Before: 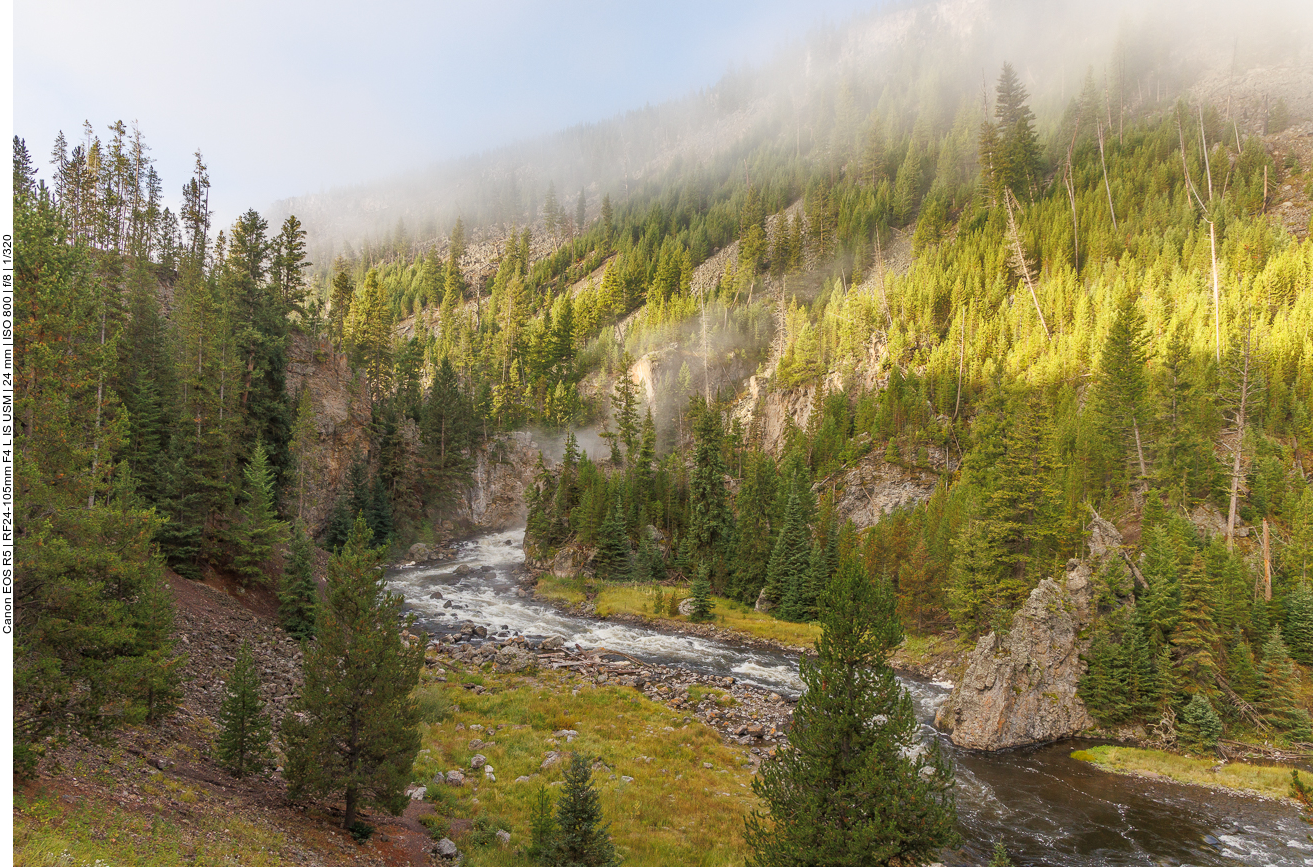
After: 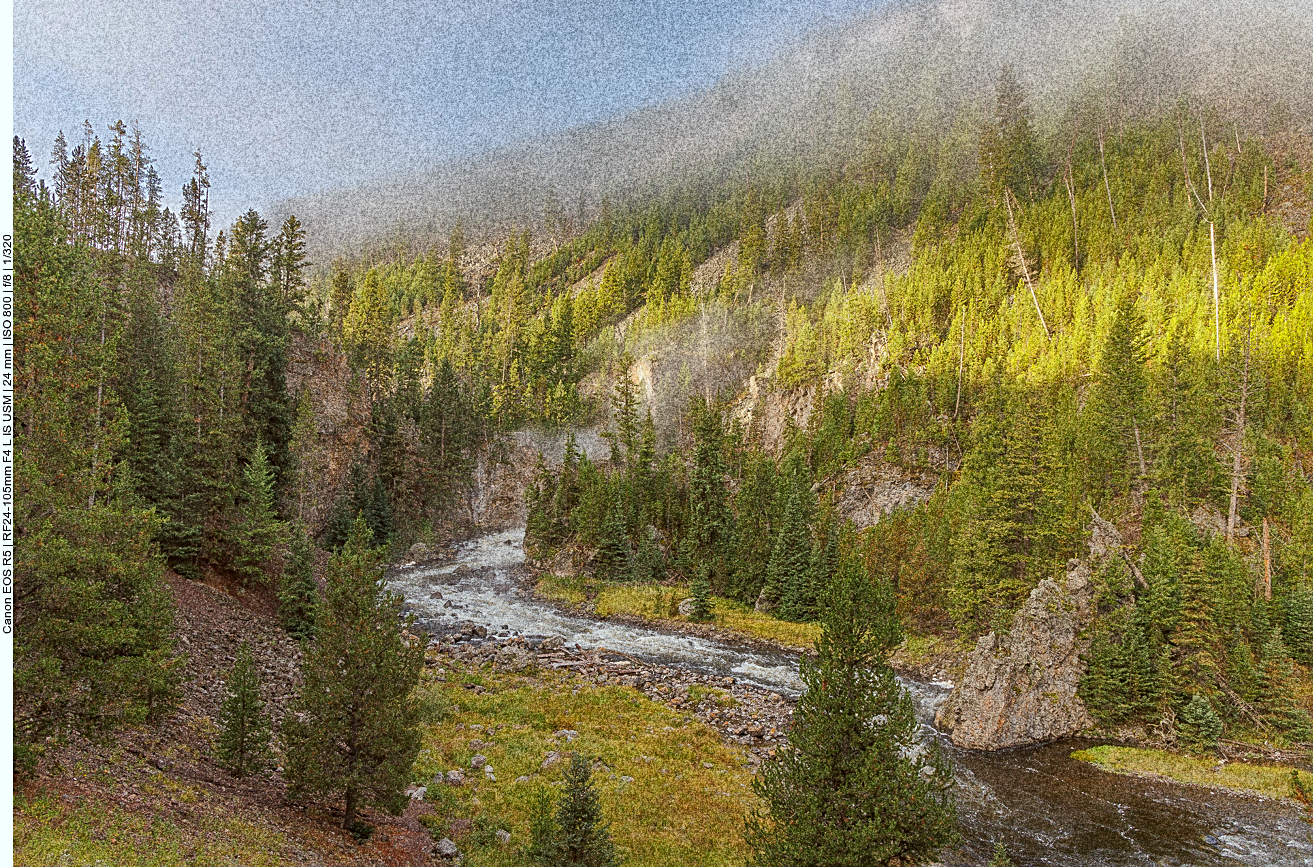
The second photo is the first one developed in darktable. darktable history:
color correction: highlights a* -3.28, highlights b* -6.24, shadows a* 3.1, shadows b* 5.19
grain: coarseness 30.02 ISO, strength 100%
shadows and highlights: shadows 25, highlights -70
sharpen: on, module defaults
